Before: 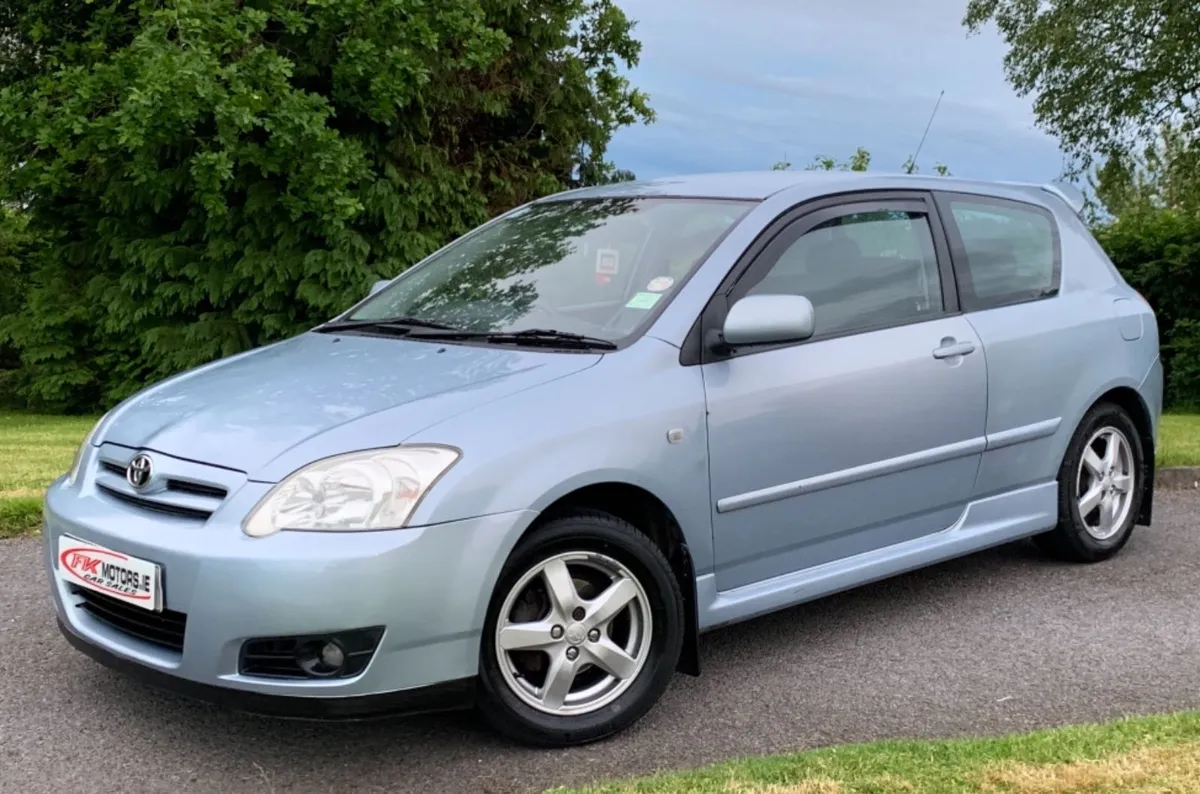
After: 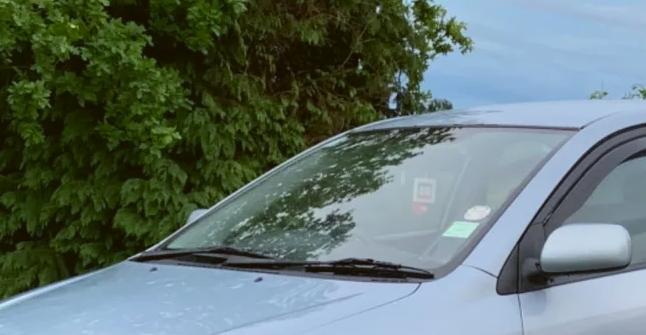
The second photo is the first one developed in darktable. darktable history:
color balance: lift [1.004, 1.002, 1.002, 0.998], gamma [1, 1.007, 1.002, 0.993], gain [1, 0.977, 1.013, 1.023], contrast -3.64%
crop: left 15.306%, top 9.065%, right 30.789%, bottom 48.638%
